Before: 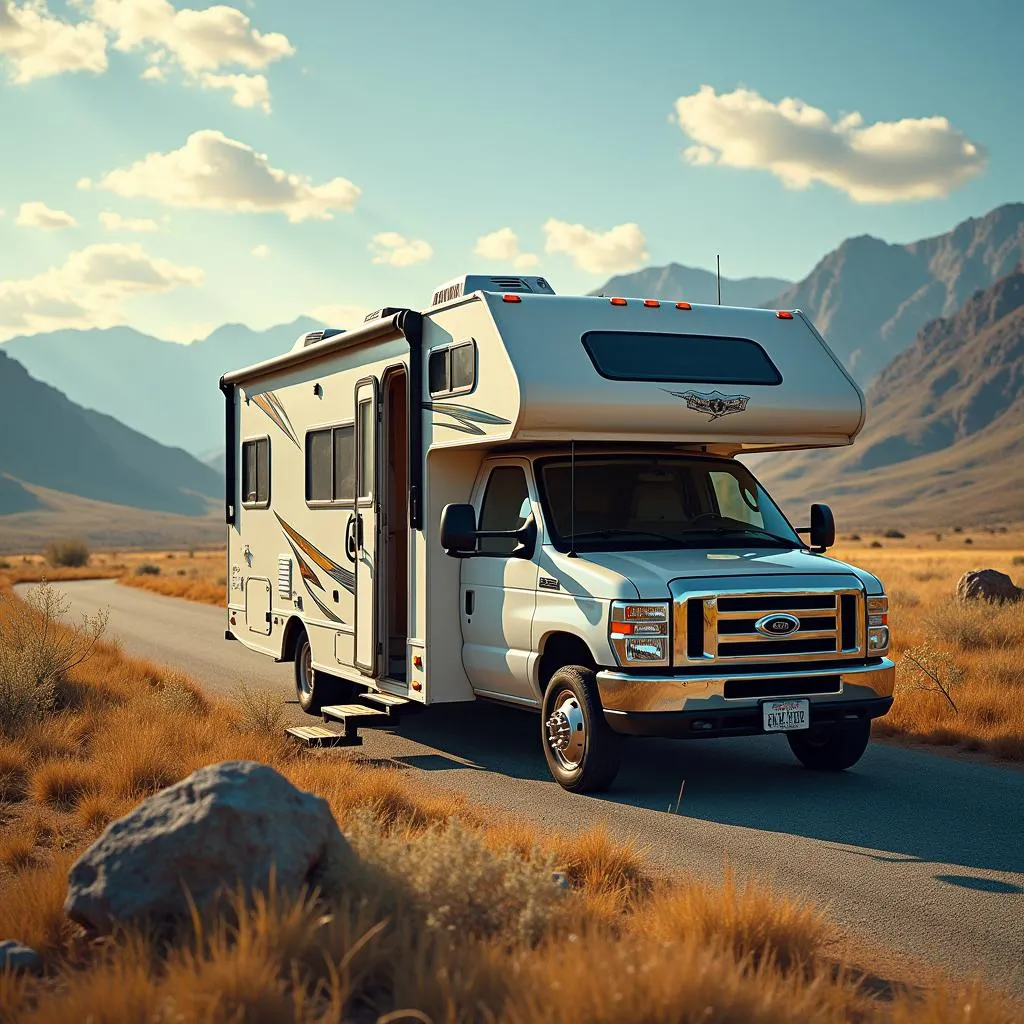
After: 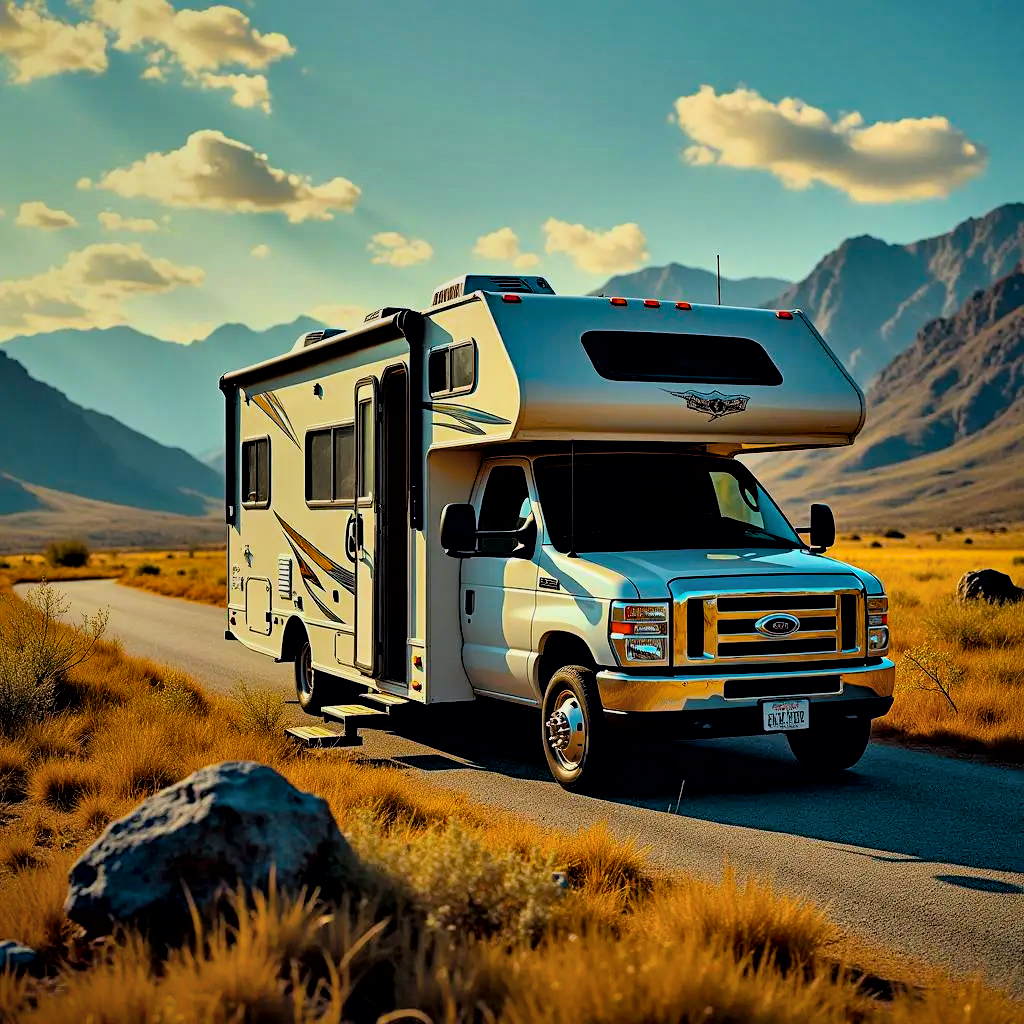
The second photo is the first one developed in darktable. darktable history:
shadows and highlights: shadows 40.17, highlights -59.71
filmic rgb: black relative exposure -7.75 EV, white relative exposure 4.39 EV, hardness 3.76, latitude 50.03%, contrast 1.101, color science v6 (2022), iterations of high-quality reconstruction 0
contrast equalizer: octaves 7, y [[0.6 ×6], [0.55 ×6], [0 ×6], [0 ×6], [0 ×6]]
color balance rgb: perceptual saturation grading › global saturation 29.564%, global vibrance 30.046%
tone equalizer: -8 EV 0.265 EV, -7 EV 0.398 EV, -6 EV 0.387 EV, -5 EV 0.252 EV, -3 EV -0.25 EV, -2 EV -0.393 EV, -1 EV -0.408 EV, +0 EV -0.268 EV
local contrast: mode bilateral grid, contrast 19, coarseness 49, detail 144%, midtone range 0.2
